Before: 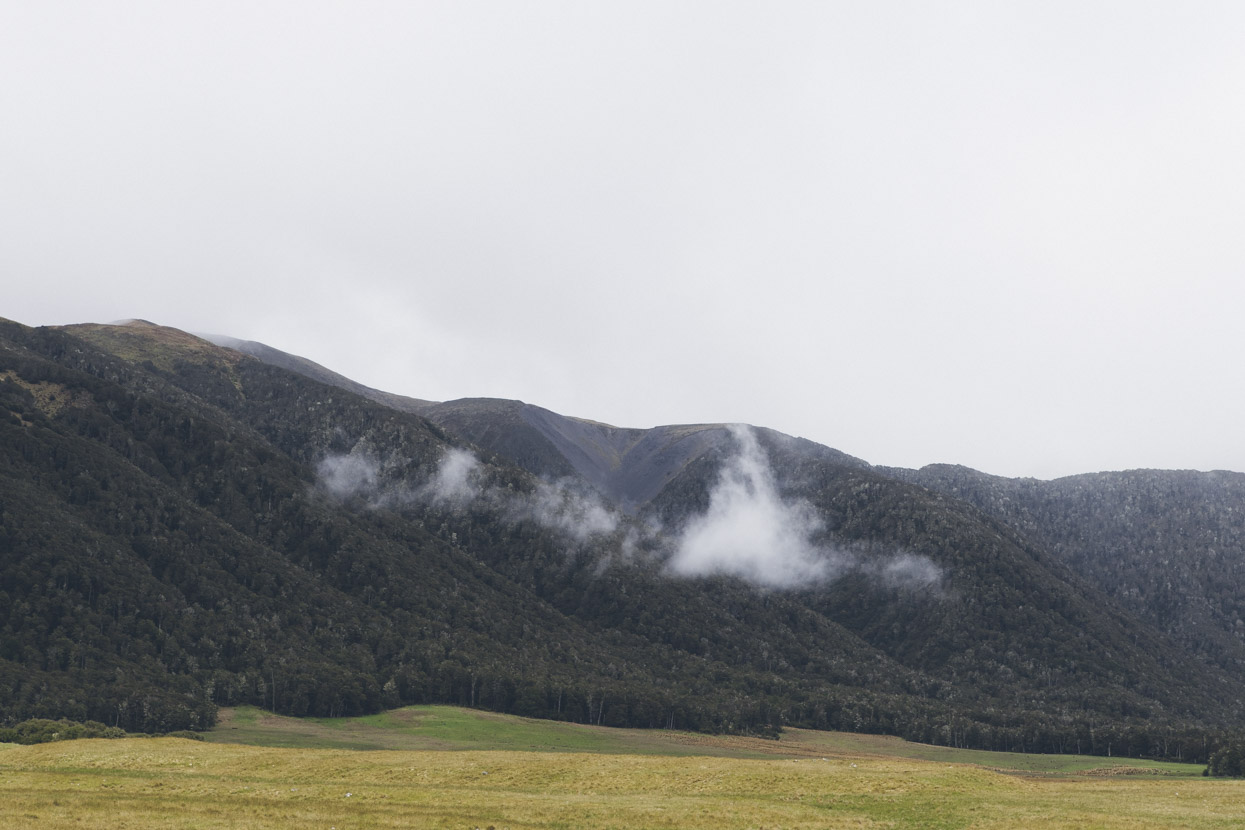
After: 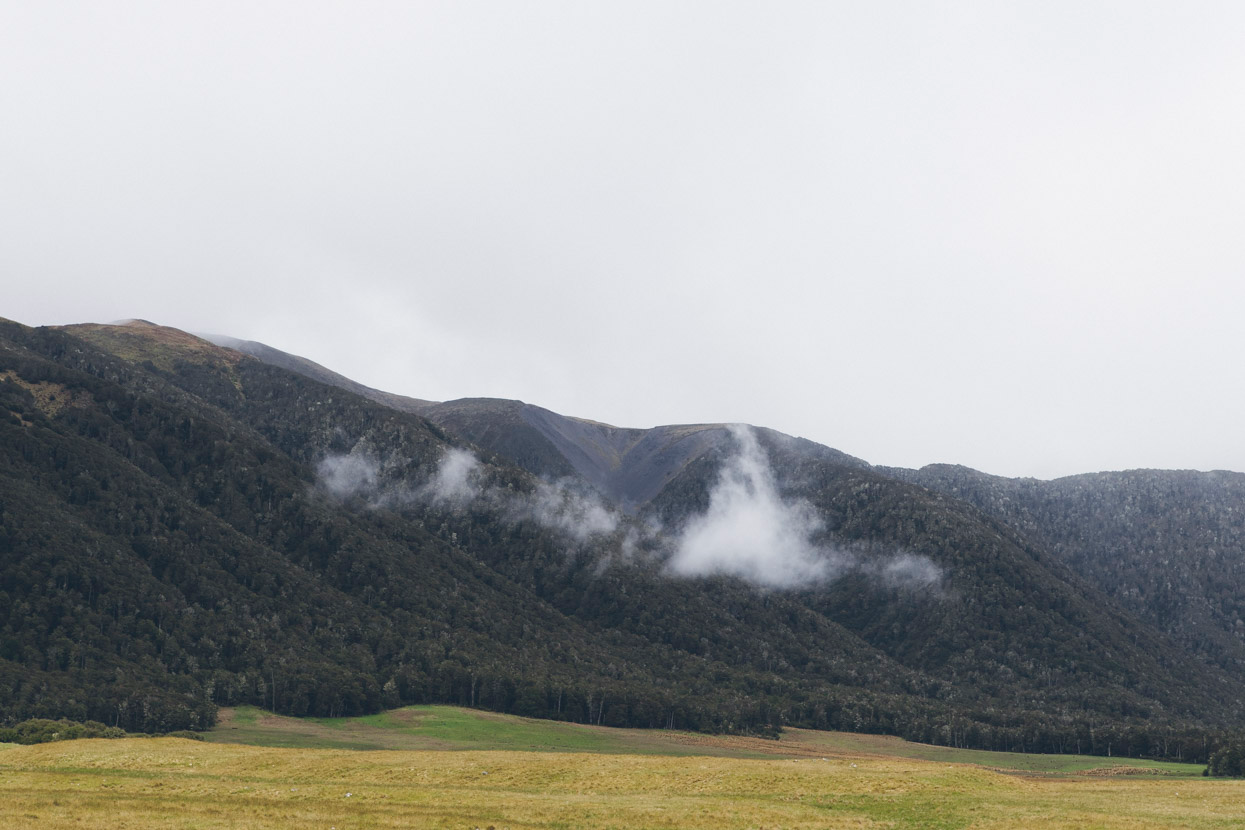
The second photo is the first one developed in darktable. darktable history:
exposure: black level correction 0, compensate highlight preservation false
tone equalizer: edges refinement/feathering 500, mask exposure compensation -1.57 EV, preserve details no
